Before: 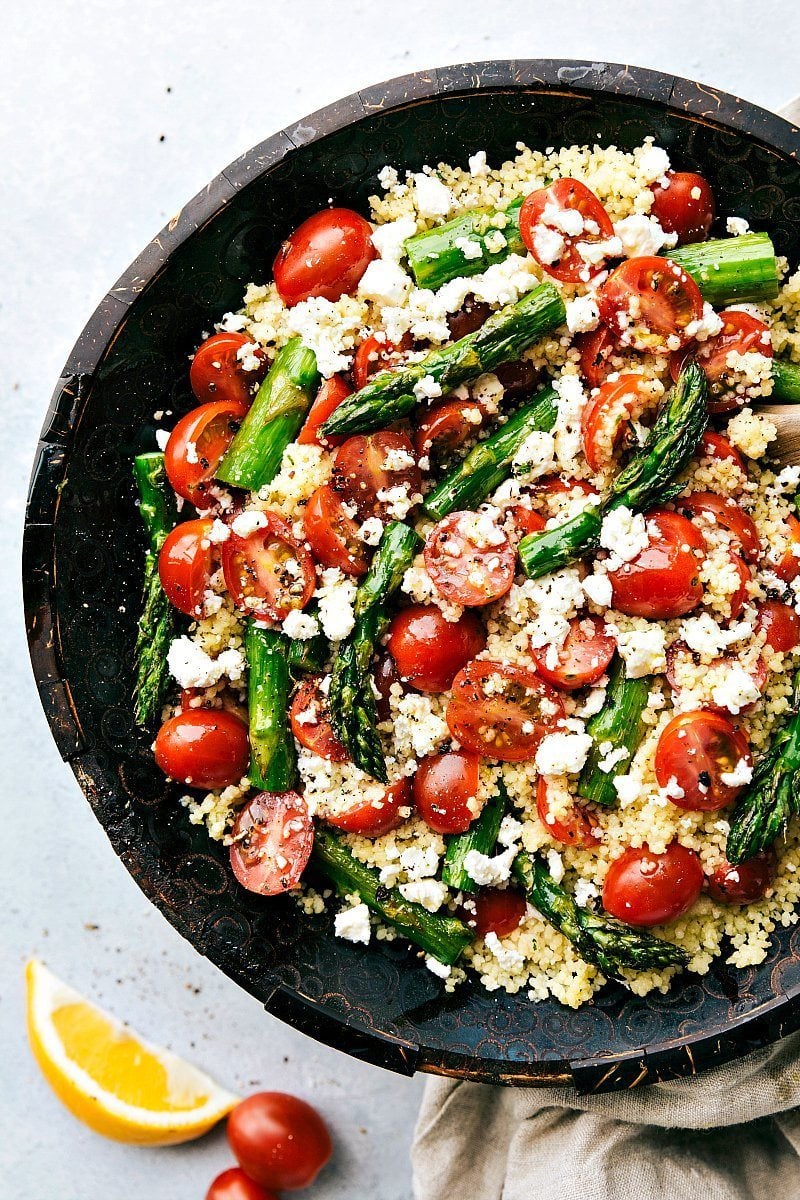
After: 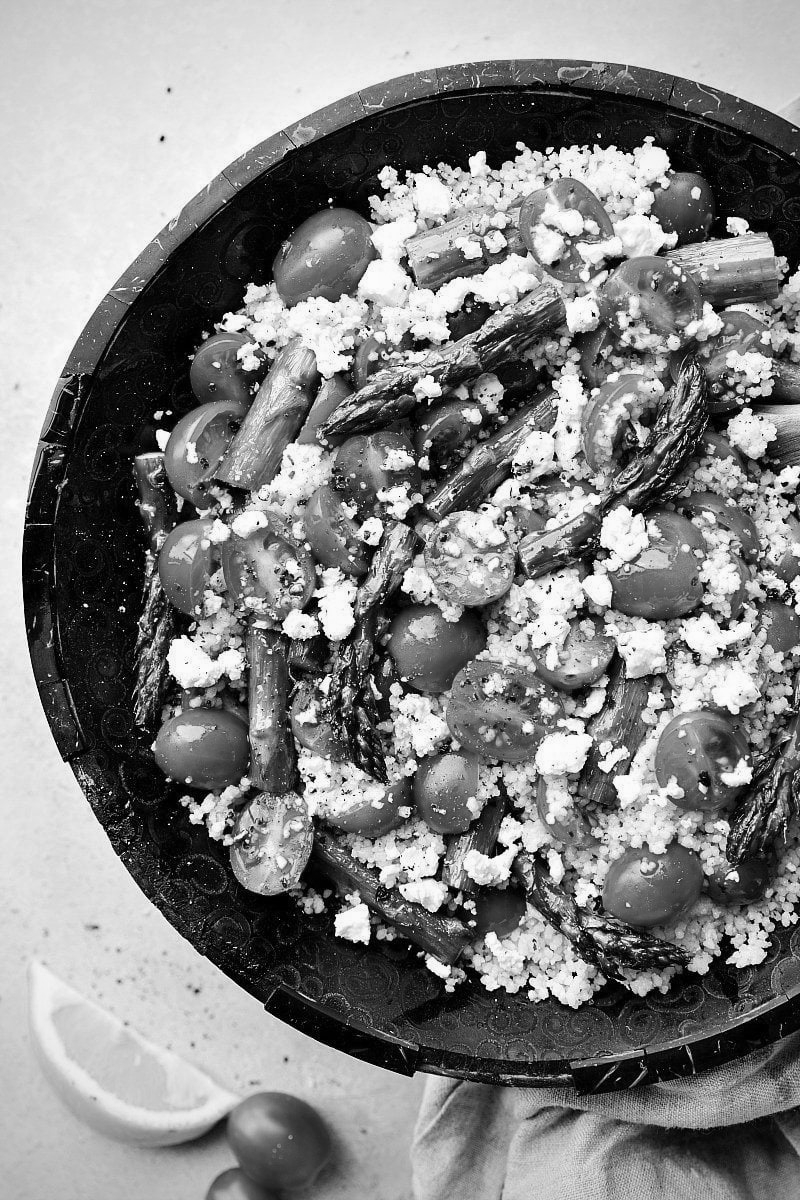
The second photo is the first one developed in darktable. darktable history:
monochrome: a 32, b 64, size 2.3
vignetting: on, module defaults
